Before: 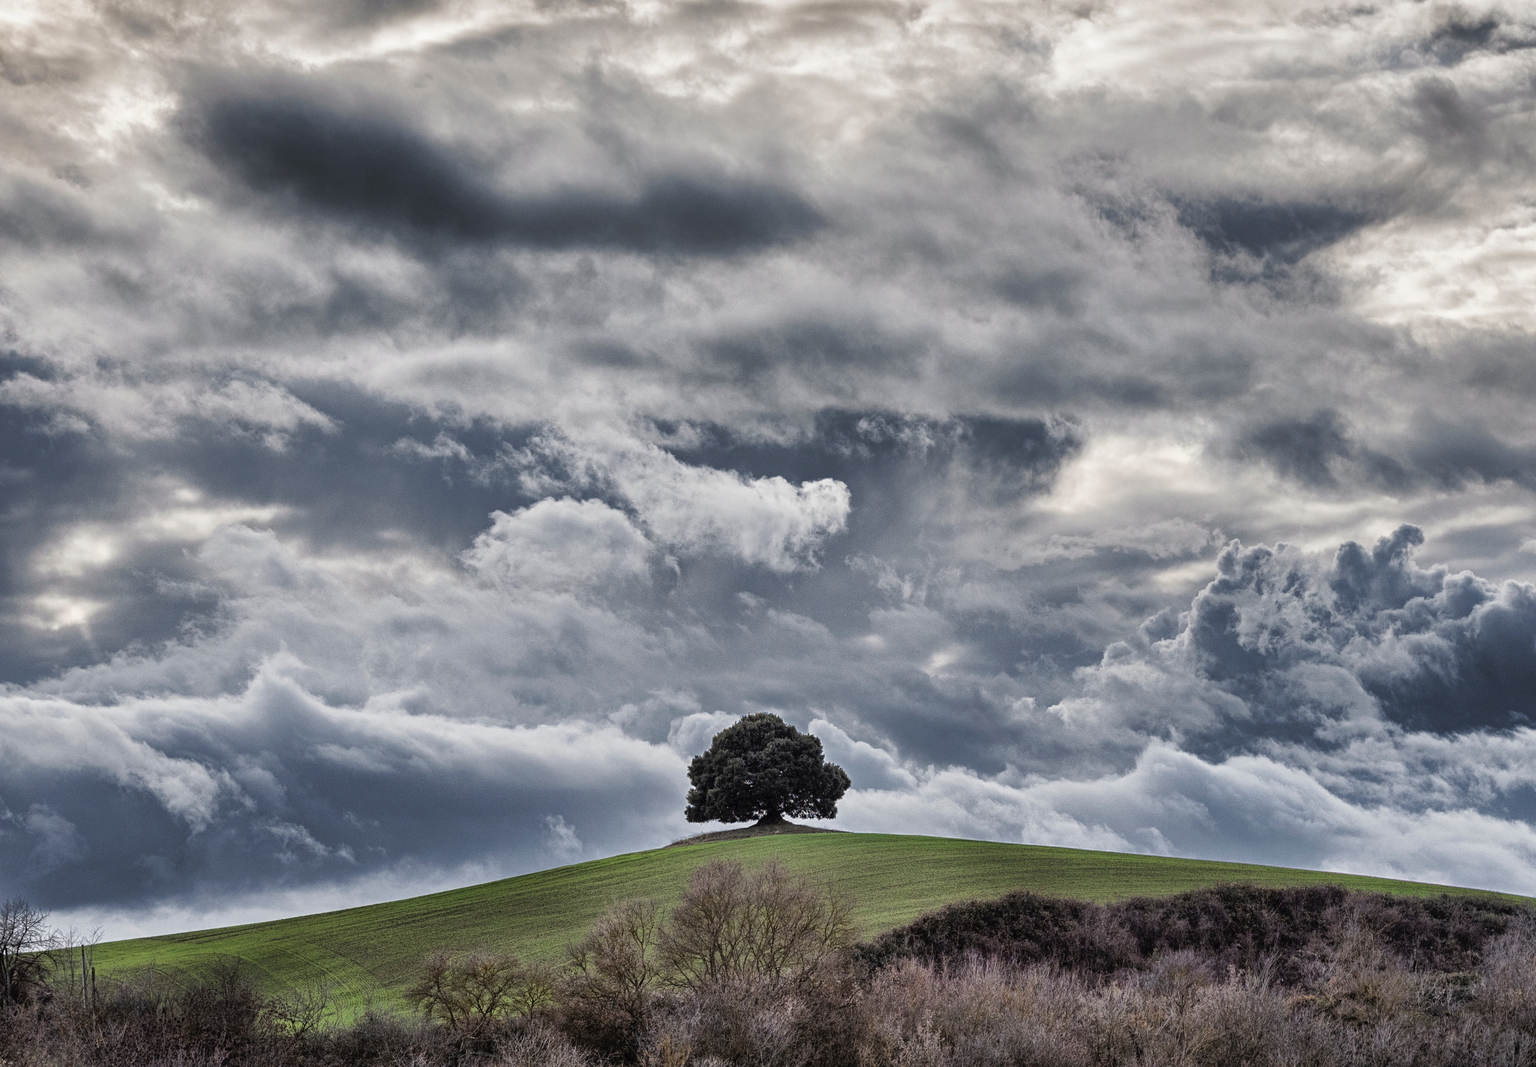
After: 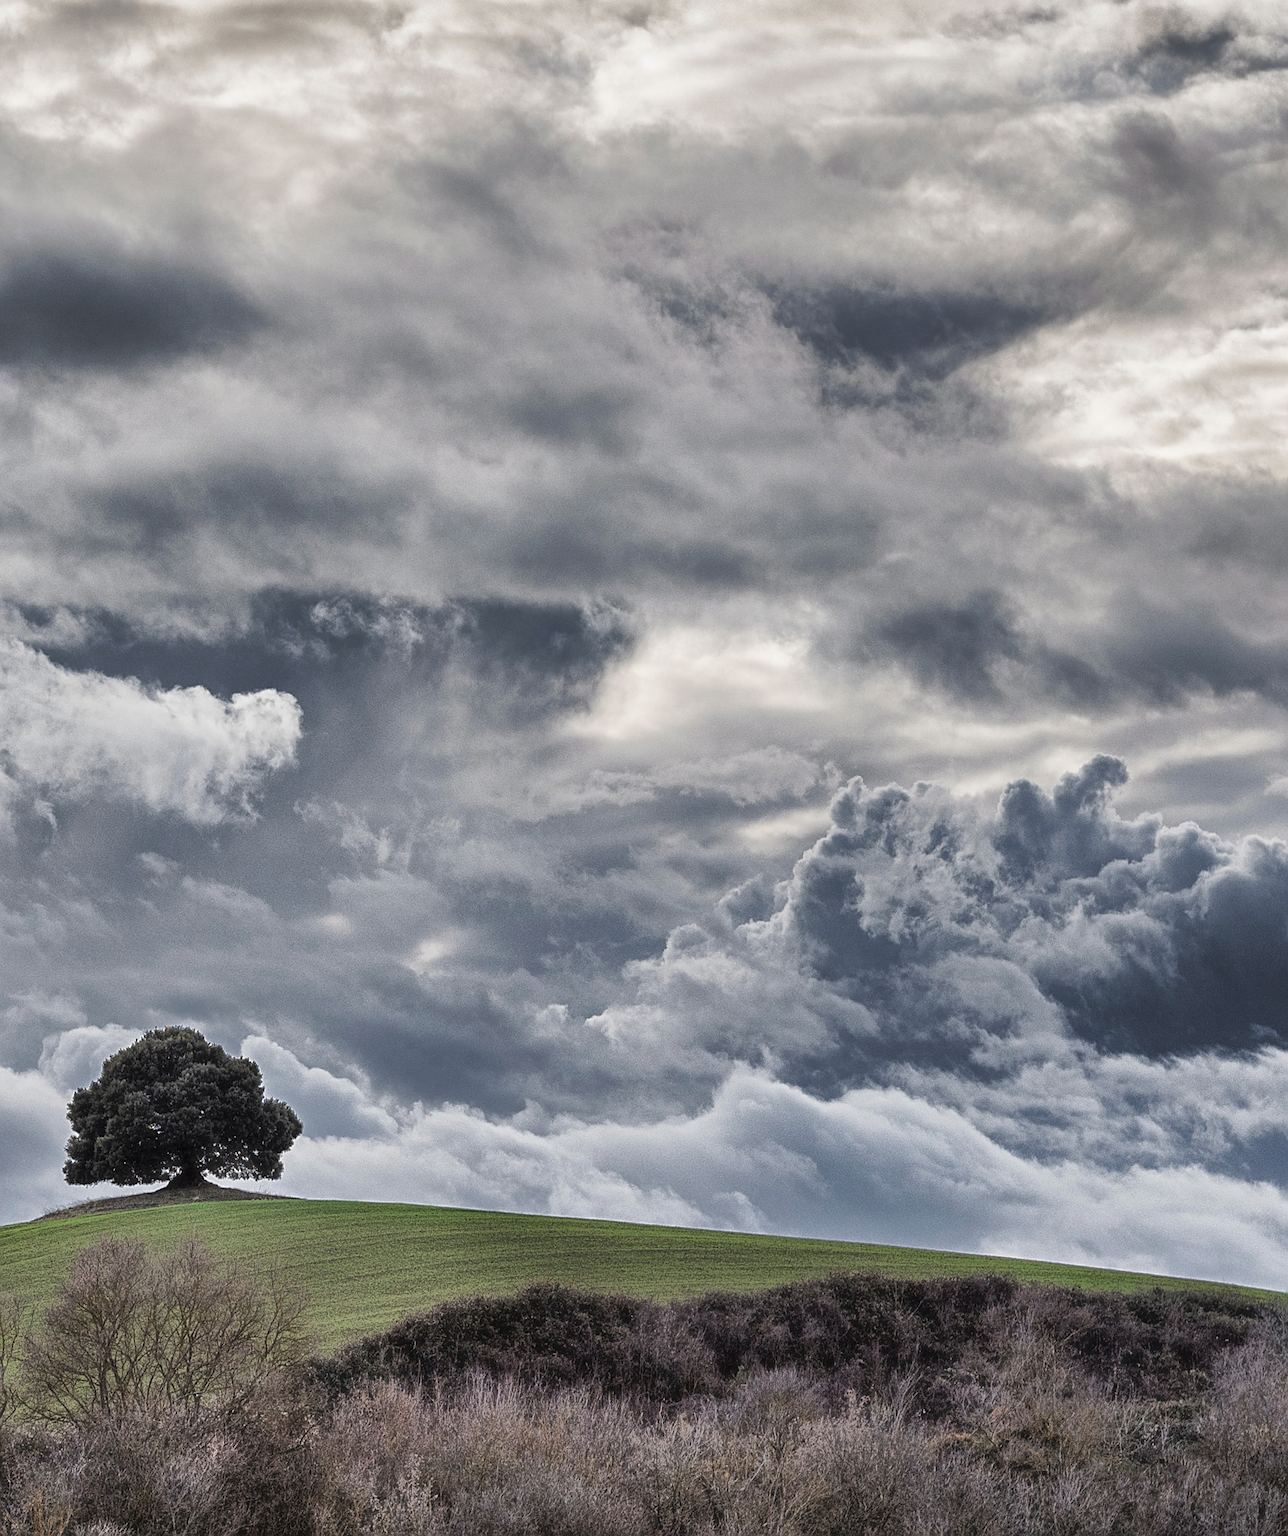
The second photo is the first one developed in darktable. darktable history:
sharpen: on, module defaults
haze removal: strength -0.096, compatibility mode true, adaptive false
crop: left 41.748%
